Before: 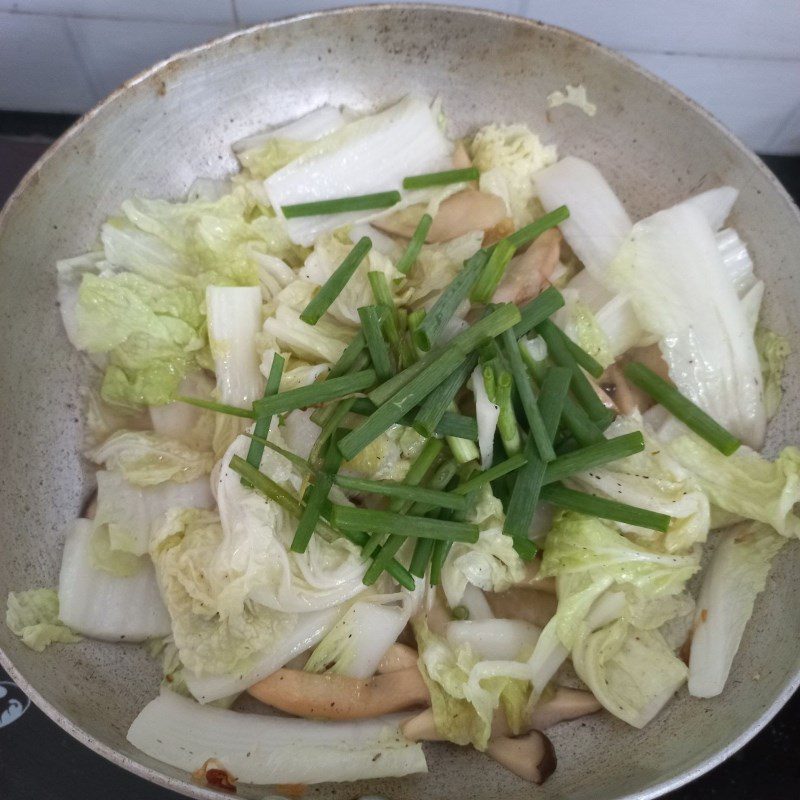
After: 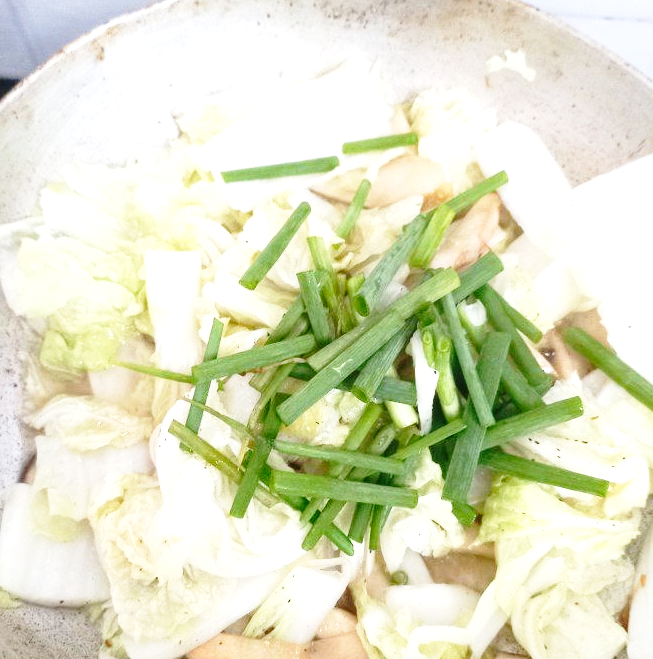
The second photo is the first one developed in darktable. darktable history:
crop and rotate: left 7.637%, top 4.428%, right 10.619%, bottom 13.17%
local contrast: highlights 103%, shadows 100%, detail 120%, midtone range 0.2
base curve: curves: ch0 [(0, 0) (0.028, 0.03) (0.121, 0.232) (0.46, 0.748) (0.859, 0.968) (1, 1)], preserve colors none
exposure: exposure 0.945 EV, compensate highlight preservation false
